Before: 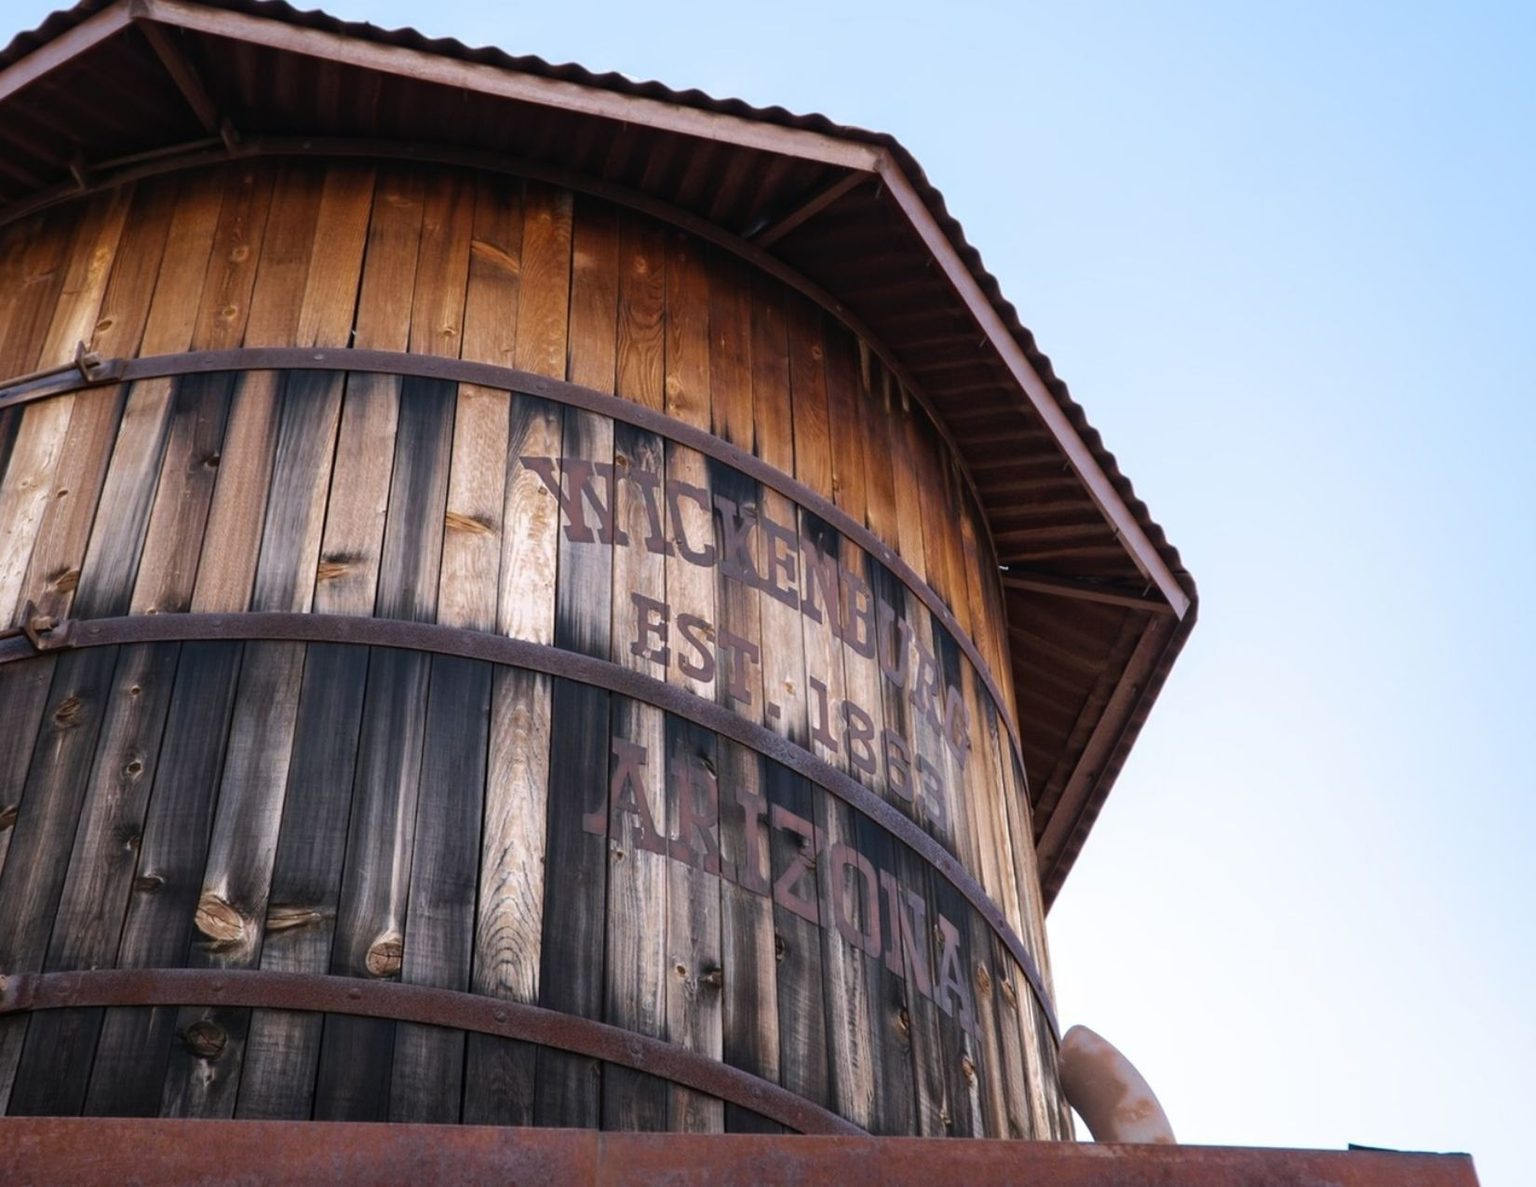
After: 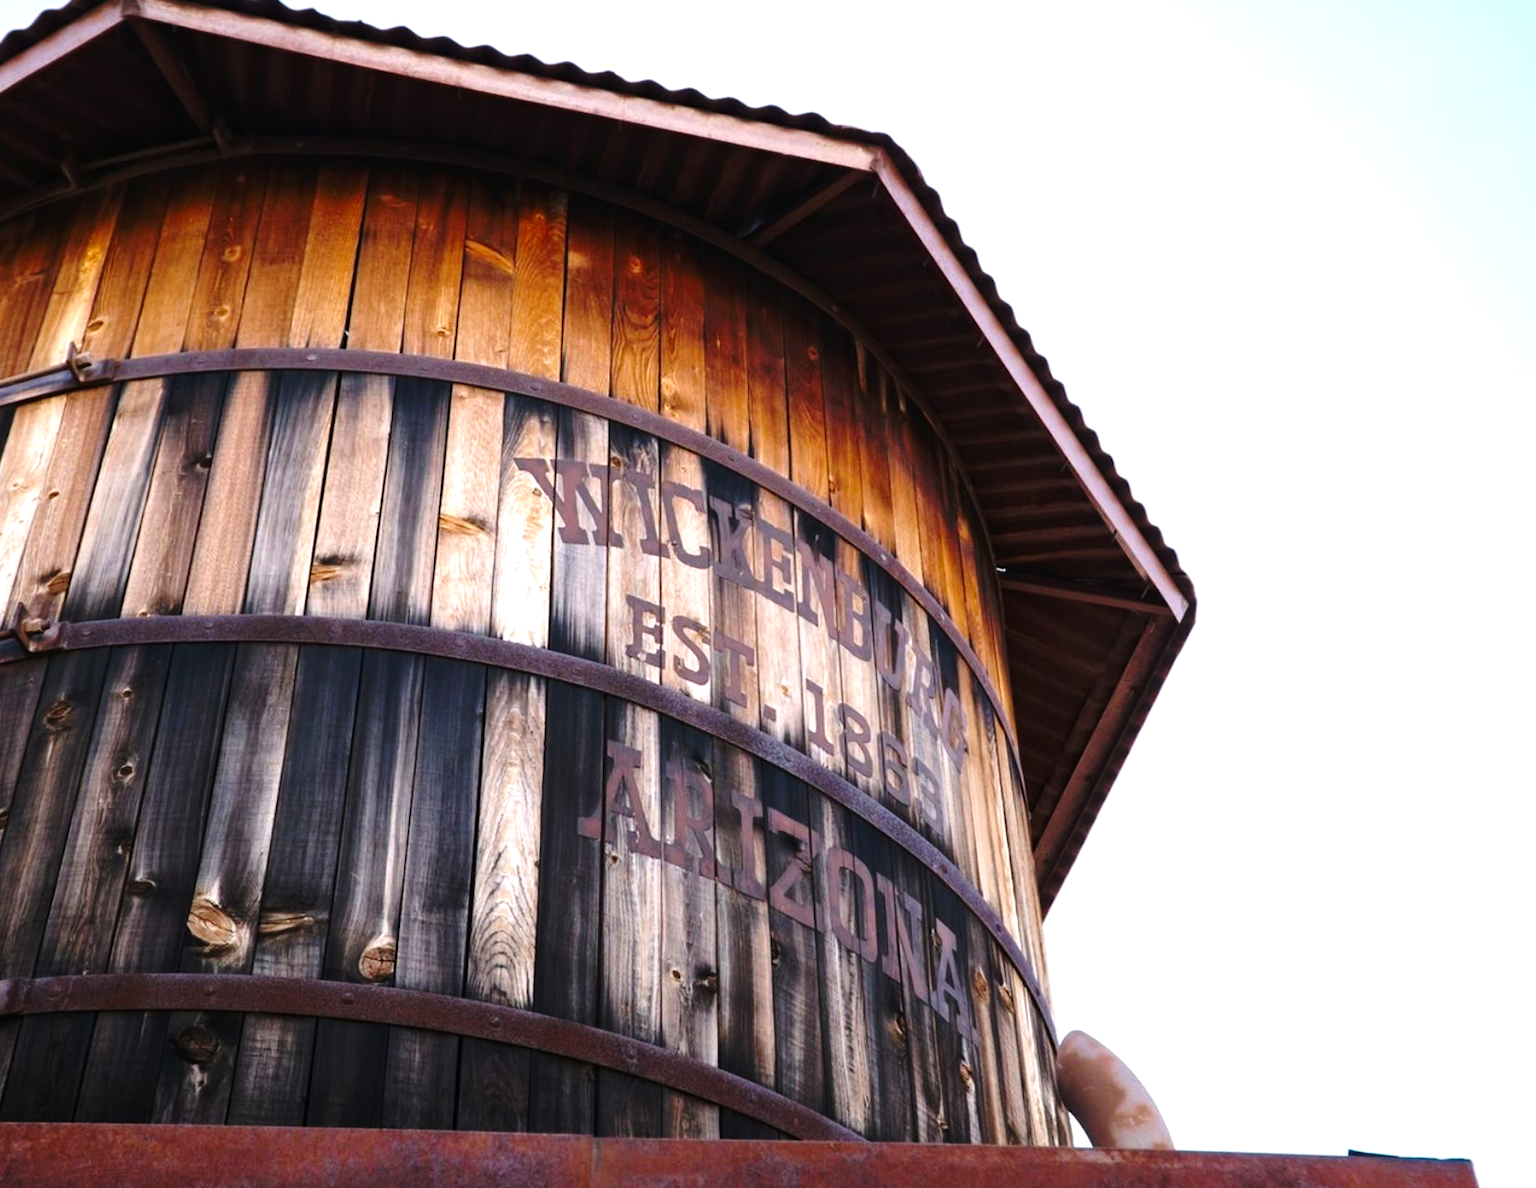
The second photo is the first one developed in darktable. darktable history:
graduated density: rotation -180°, offset 27.42
crop and rotate: left 0.614%, top 0.179%, bottom 0.309%
exposure: black level correction 0, exposure 0.7 EV, compensate exposure bias true, compensate highlight preservation false
base curve: curves: ch0 [(0, 0) (0.073, 0.04) (0.157, 0.139) (0.492, 0.492) (0.758, 0.758) (1, 1)], preserve colors none
shadows and highlights: shadows -12.5, white point adjustment 4, highlights 28.33
color balance: output saturation 110%
